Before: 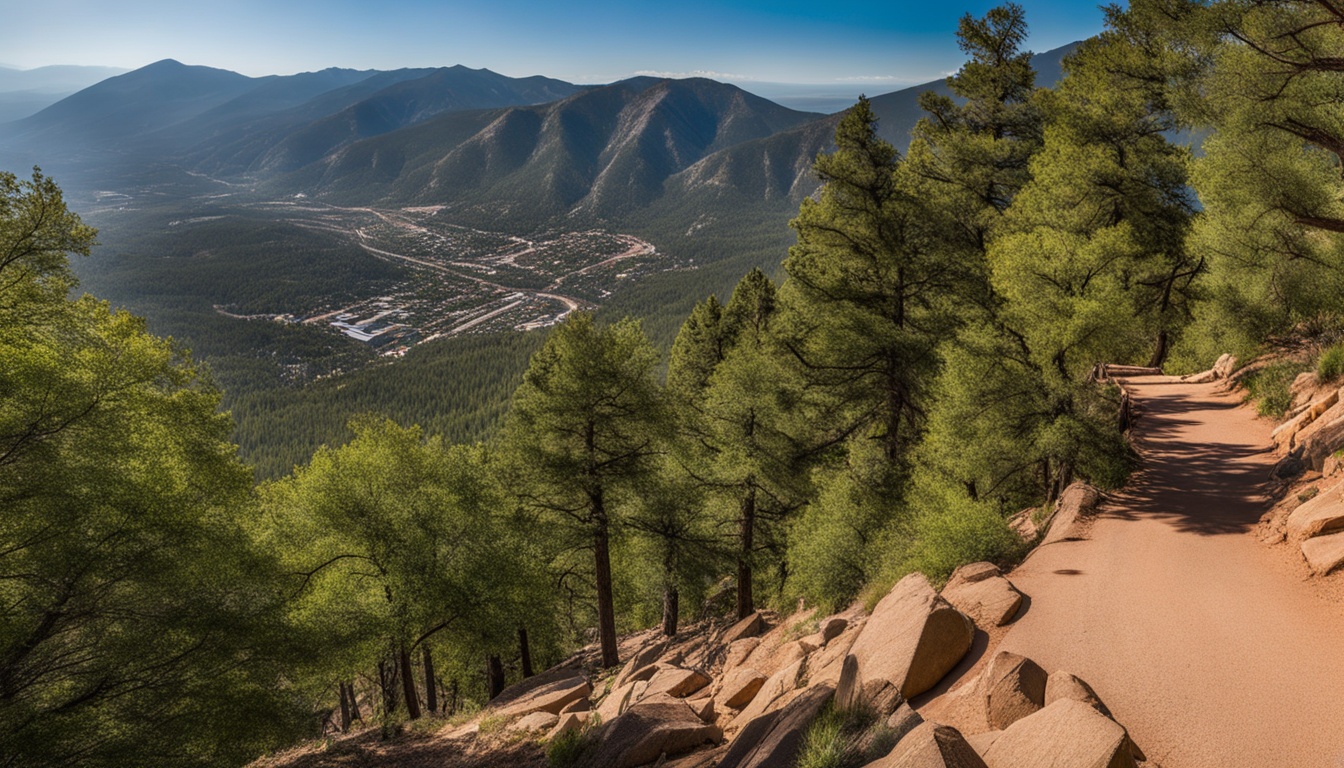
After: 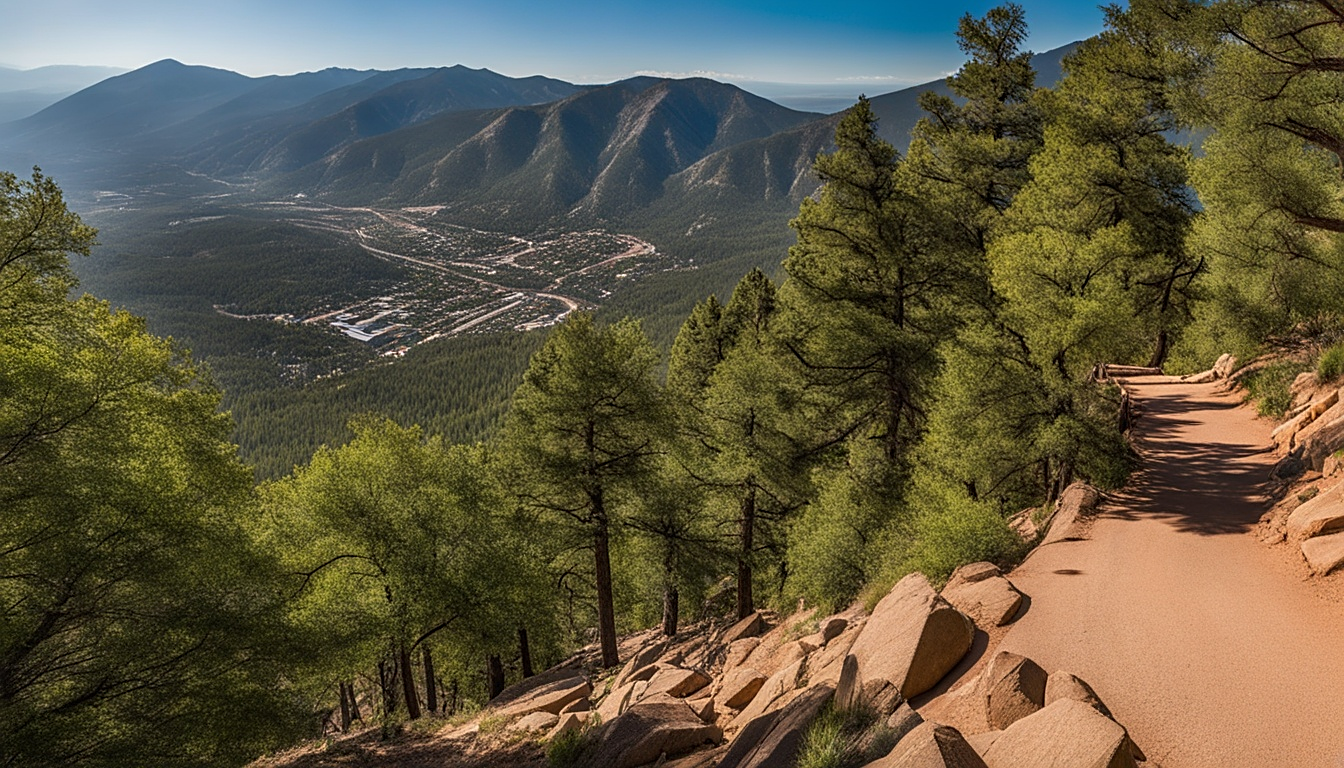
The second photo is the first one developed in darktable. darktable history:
sharpen: on, module defaults
white balance: red 1.009, blue 0.985
